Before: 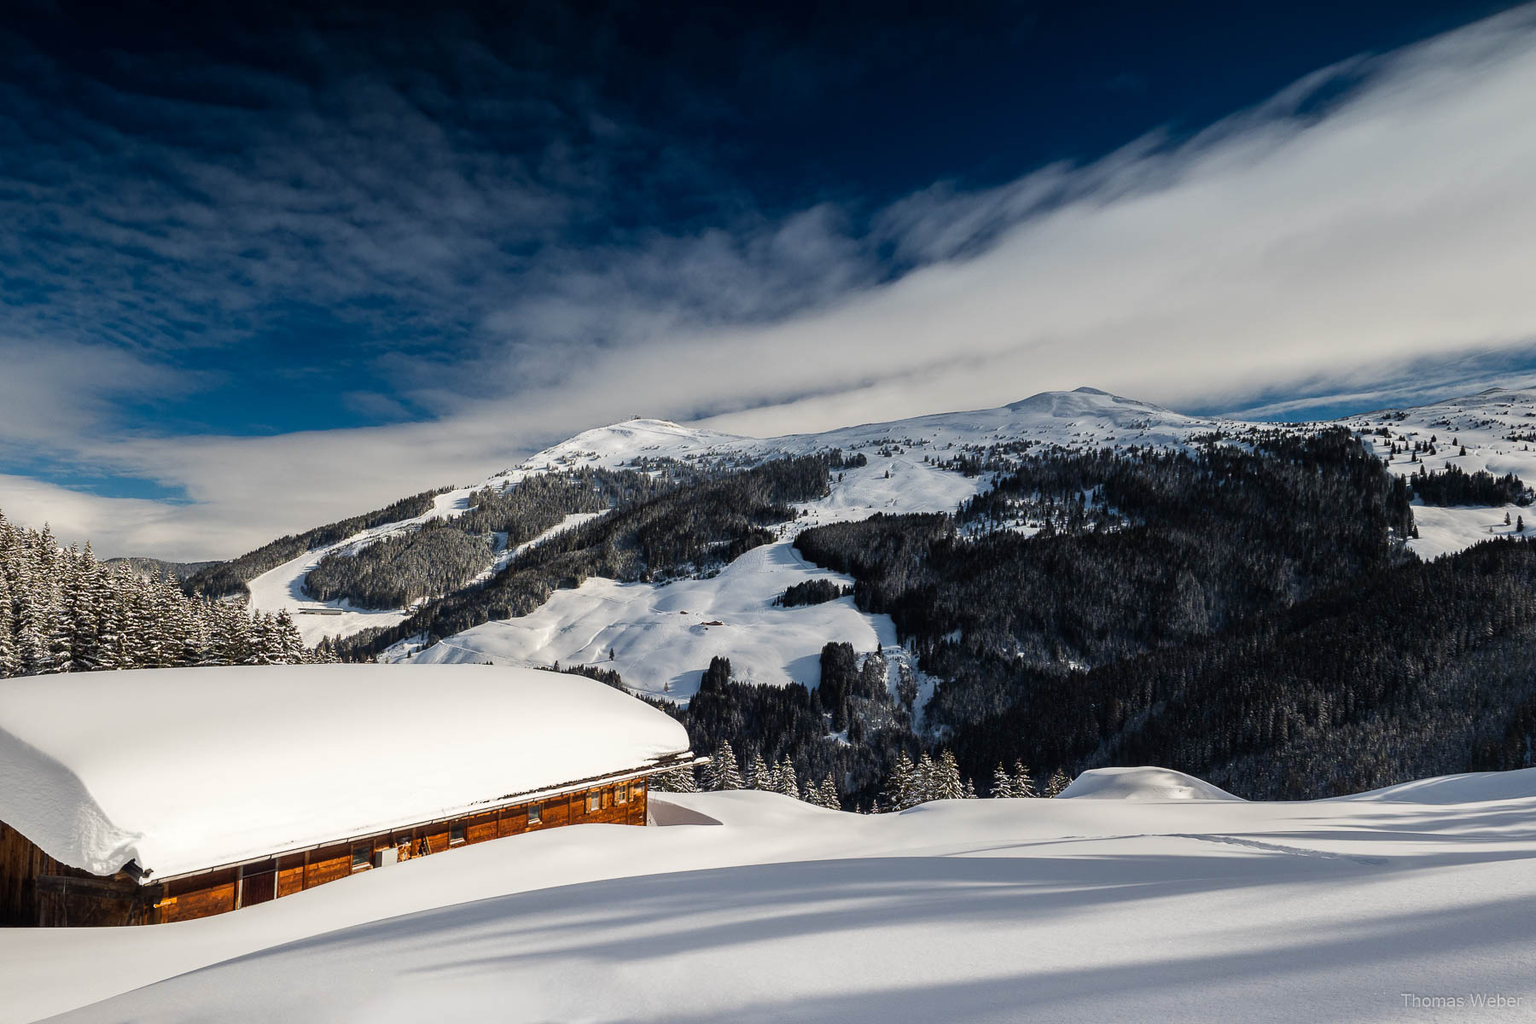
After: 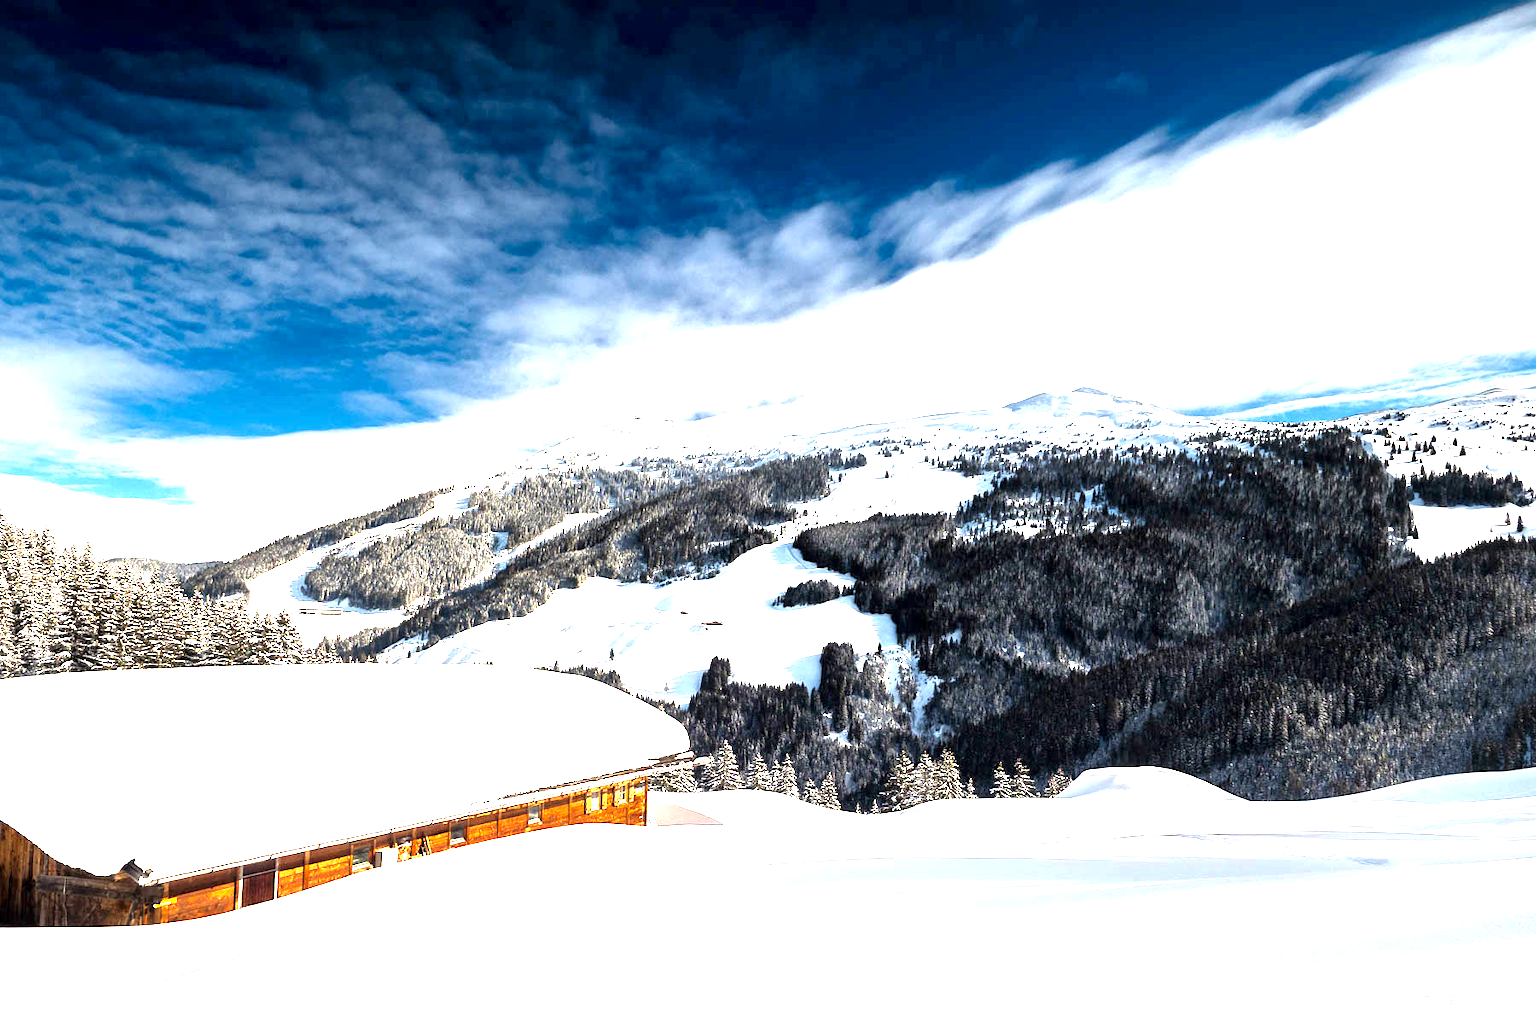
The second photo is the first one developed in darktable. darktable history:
local contrast: mode bilateral grid, contrast 19, coarseness 49, detail 119%, midtone range 0.2
tone equalizer: -8 EV -0.417 EV, -7 EV -0.383 EV, -6 EV -0.347 EV, -5 EV -0.232 EV, -3 EV 0.239 EV, -2 EV 0.306 EV, -1 EV 0.398 EV, +0 EV 0.422 EV
exposure: black level correction 0.001, exposure 1.999 EV, compensate highlight preservation false
color calibration: gray › normalize channels true, x 0.34, y 0.354, temperature 5190.57 K, gamut compression 0.012
